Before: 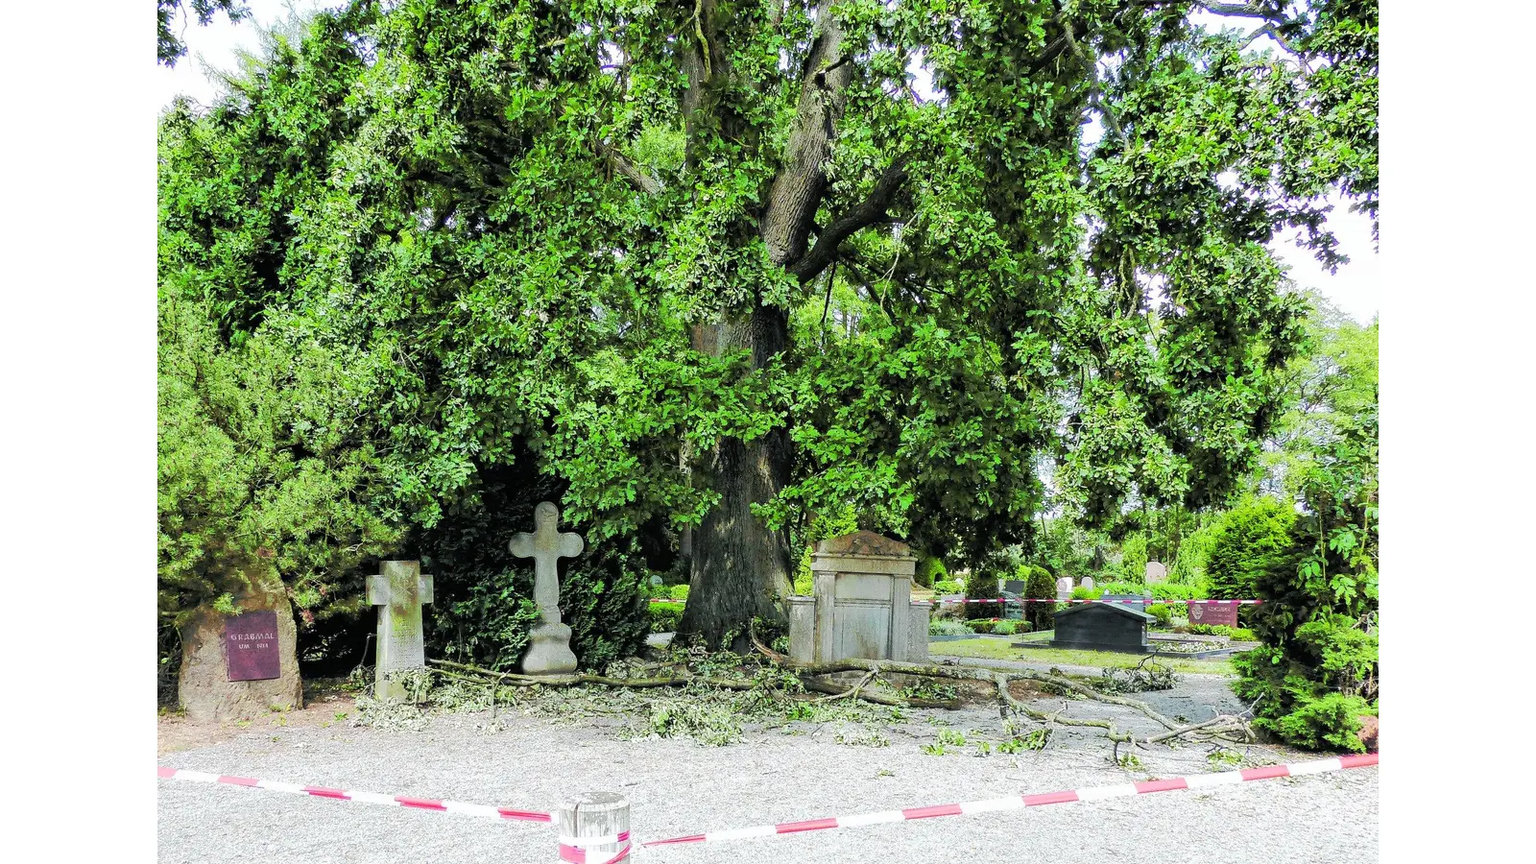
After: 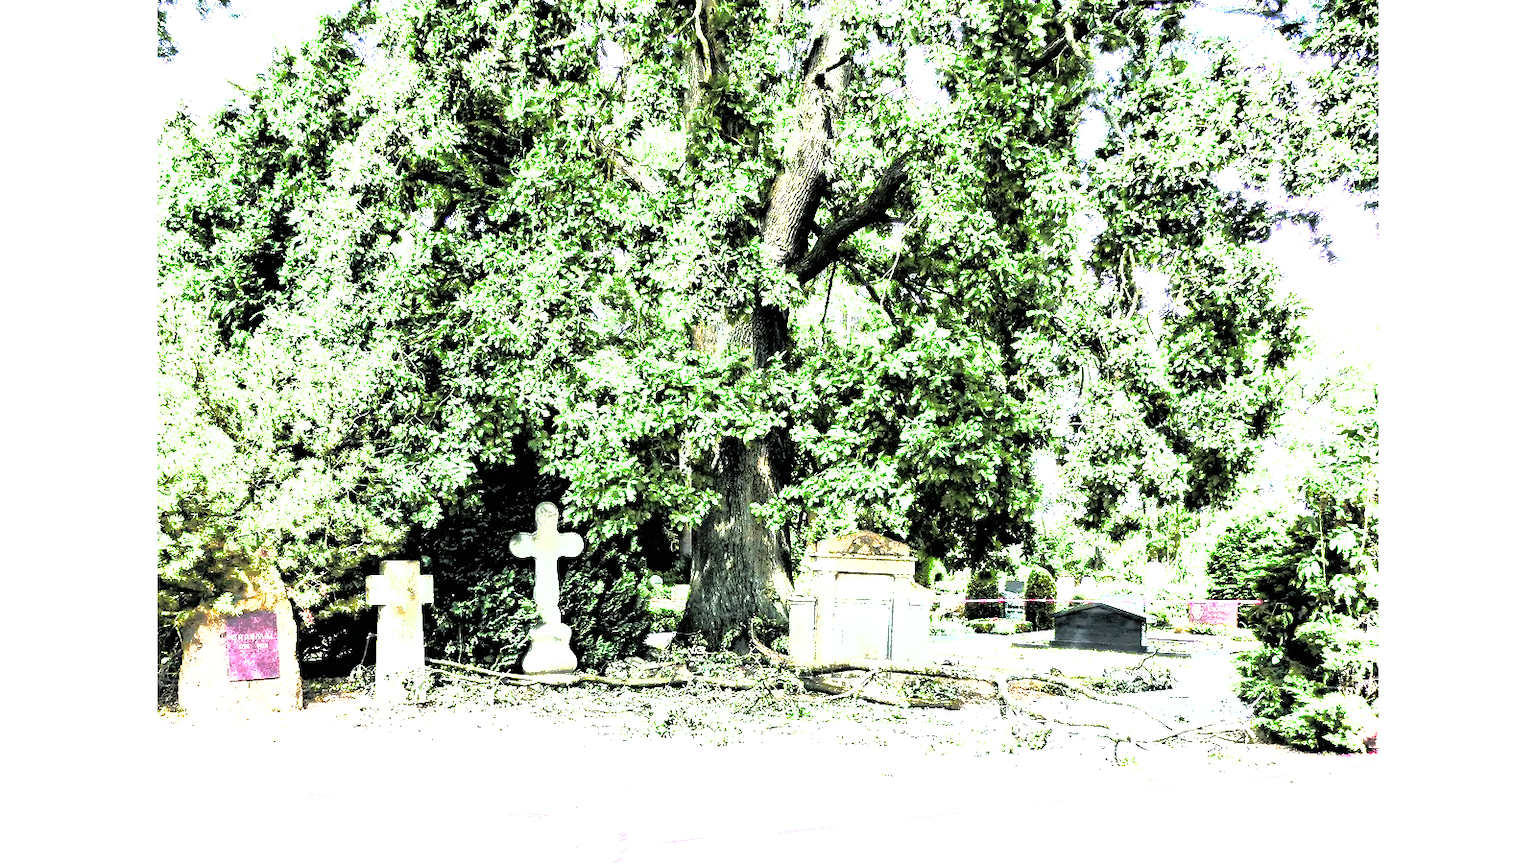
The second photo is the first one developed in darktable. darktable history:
tone equalizer: on, module defaults
rotate and perspective: automatic cropping off
filmic rgb: black relative exposure -8.2 EV, white relative exposure 2.2 EV, threshold 3 EV, hardness 7.11, latitude 85.74%, contrast 1.696, highlights saturation mix -4%, shadows ↔ highlights balance -2.69%, color science v5 (2021), contrast in shadows safe, contrast in highlights safe, enable highlight reconstruction true
exposure: exposure 1 EV, compensate highlight preservation false
levels: levels [0, 0.352, 0.703]
shadows and highlights: on, module defaults
